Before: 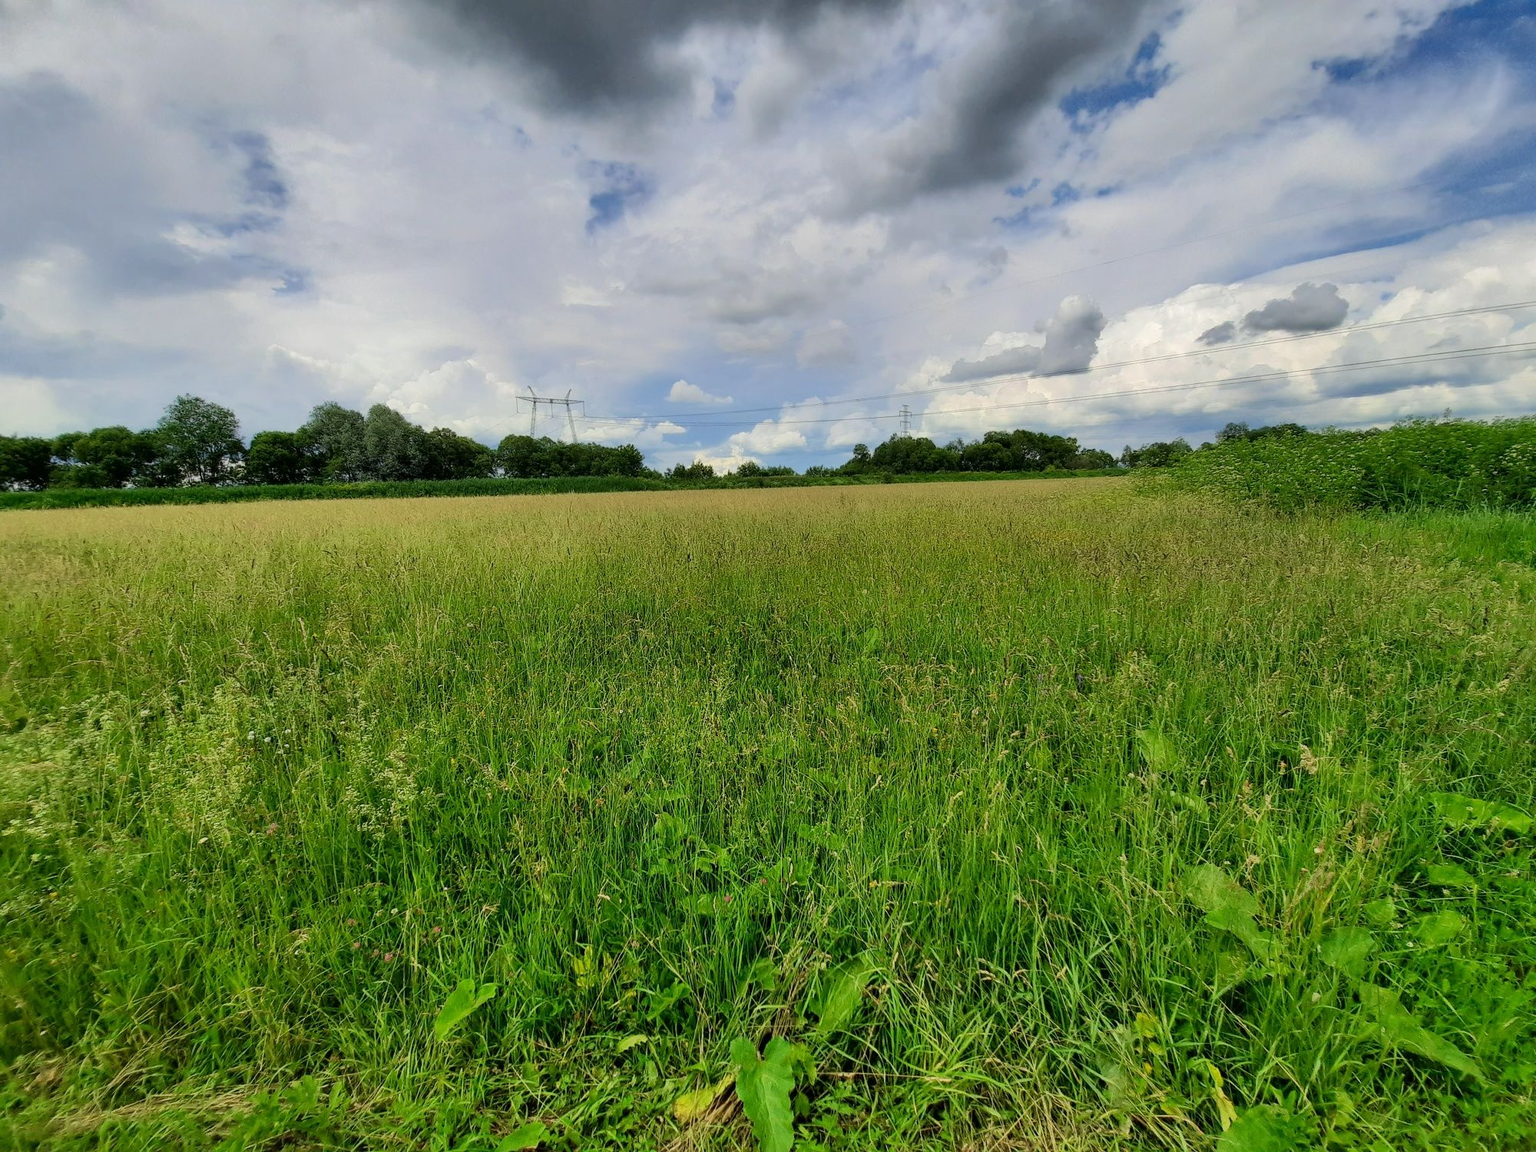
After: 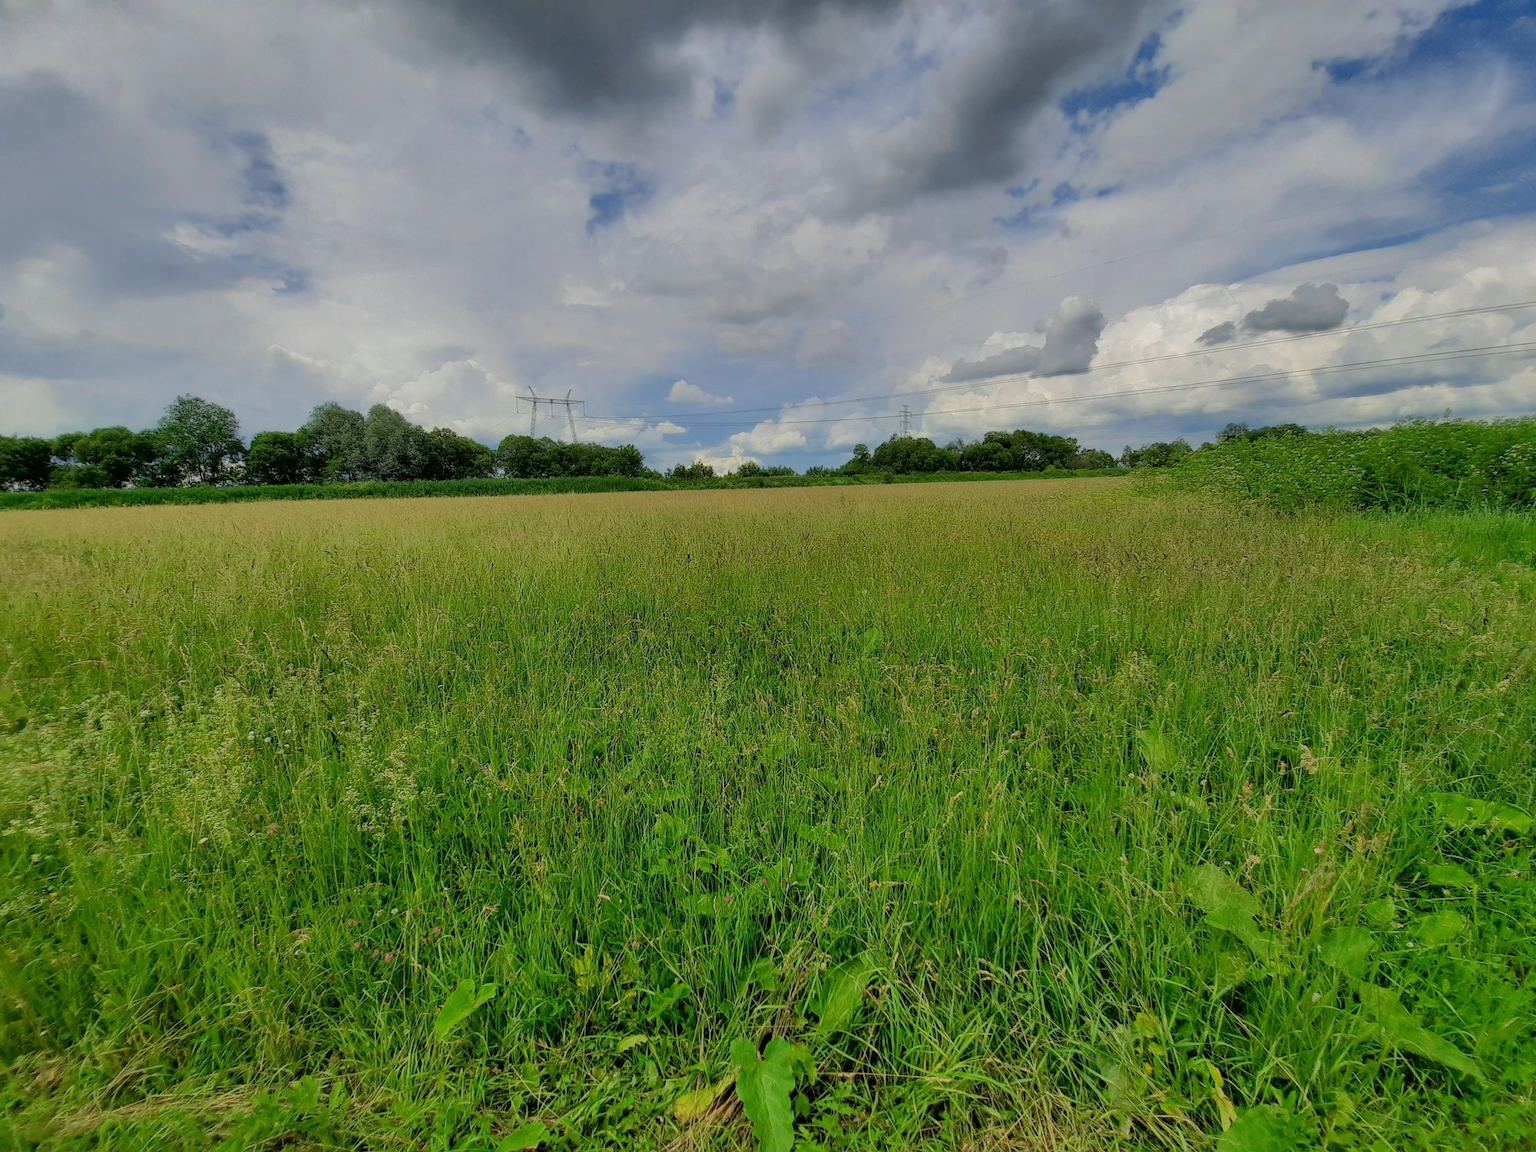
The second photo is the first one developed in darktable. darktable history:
tone equalizer: -8 EV 0.249 EV, -7 EV 0.45 EV, -6 EV 0.399 EV, -5 EV 0.224 EV, -3 EV -0.27 EV, -2 EV -0.443 EV, -1 EV -0.406 EV, +0 EV -0.246 EV, edges refinement/feathering 500, mask exposure compensation -1.57 EV, preserve details no
